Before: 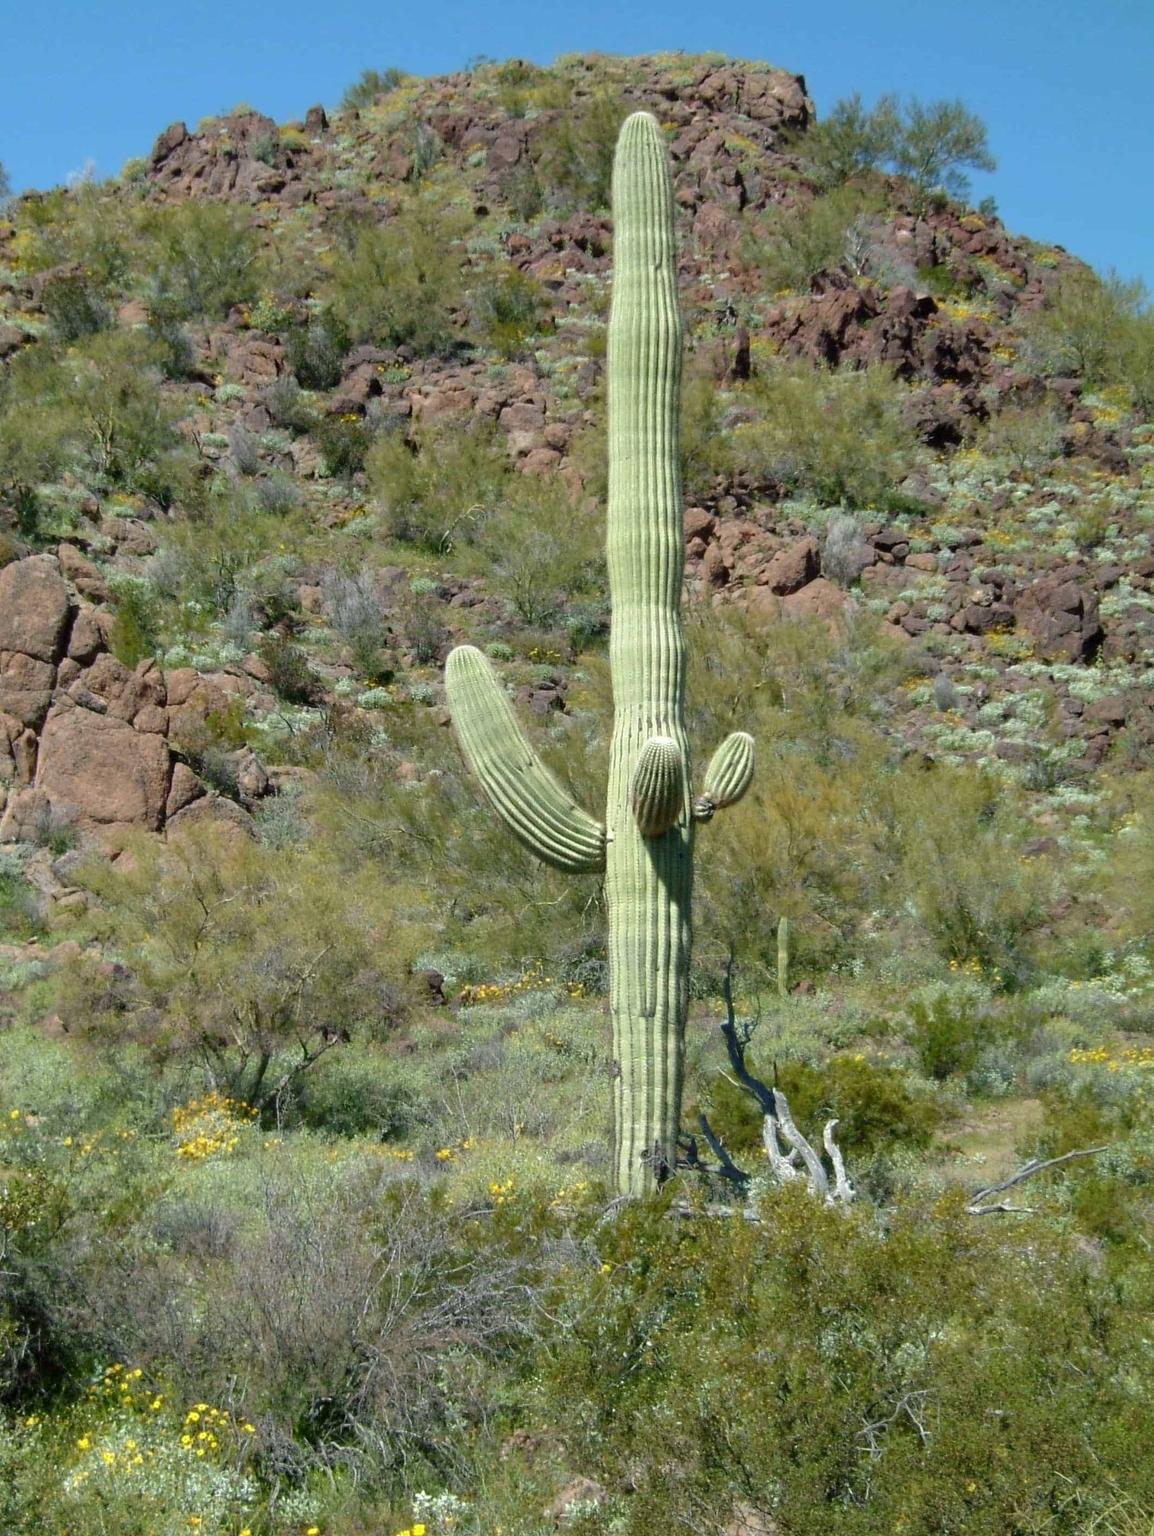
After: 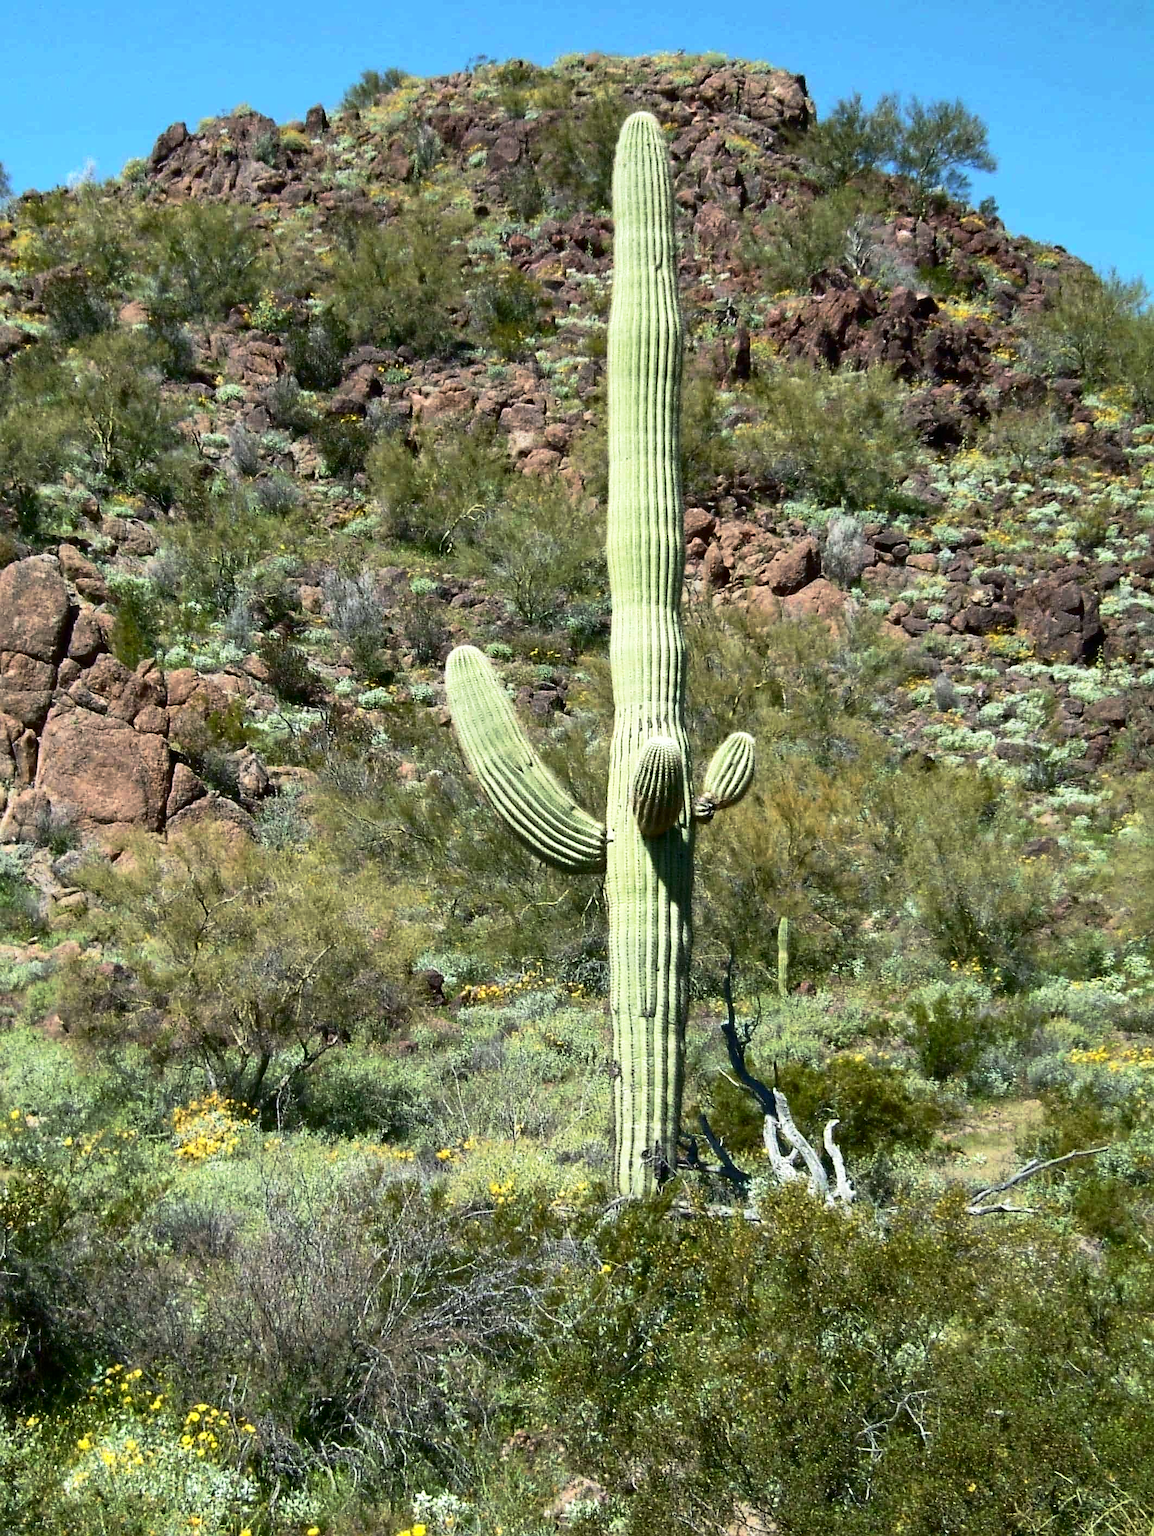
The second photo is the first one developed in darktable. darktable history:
base curve: curves: ch0 [(0, 0) (0.257, 0.25) (0.482, 0.586) (0.757, 0.871) (1, 1)], preserve colors none
sharpen: on, module defaults
contrast brightness saturation: contrast 0.272
